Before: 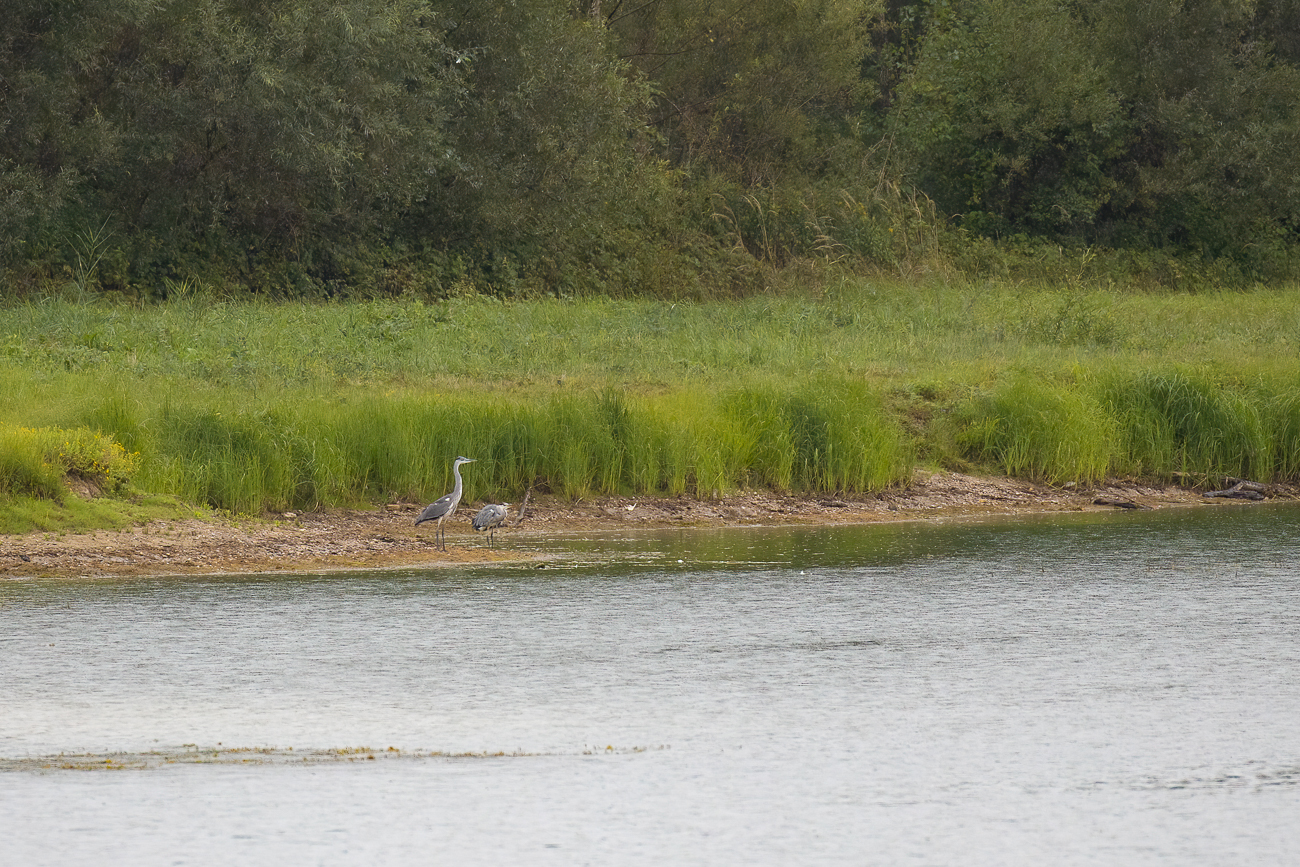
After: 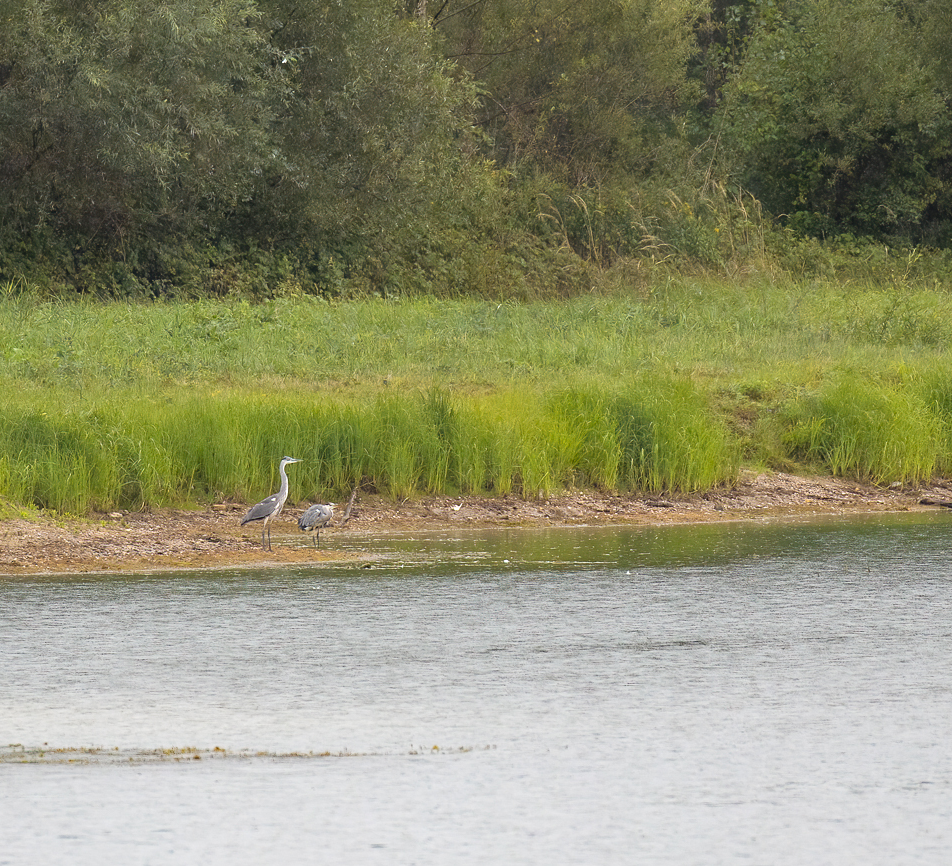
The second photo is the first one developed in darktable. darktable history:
crop: left 13.443%, right 13.31%
tone equalizer: -8 EV 0.001 EV, -7 EV -0.004 EV, -6 EV 0.009 EV, -5 EV 0.032 EV, -4 EV 0.276 EV, -3 EV 0.644 EV, -2 EV 0.584 EV, -1 EV 0.187 EV, +0 EV 0.024 EV
